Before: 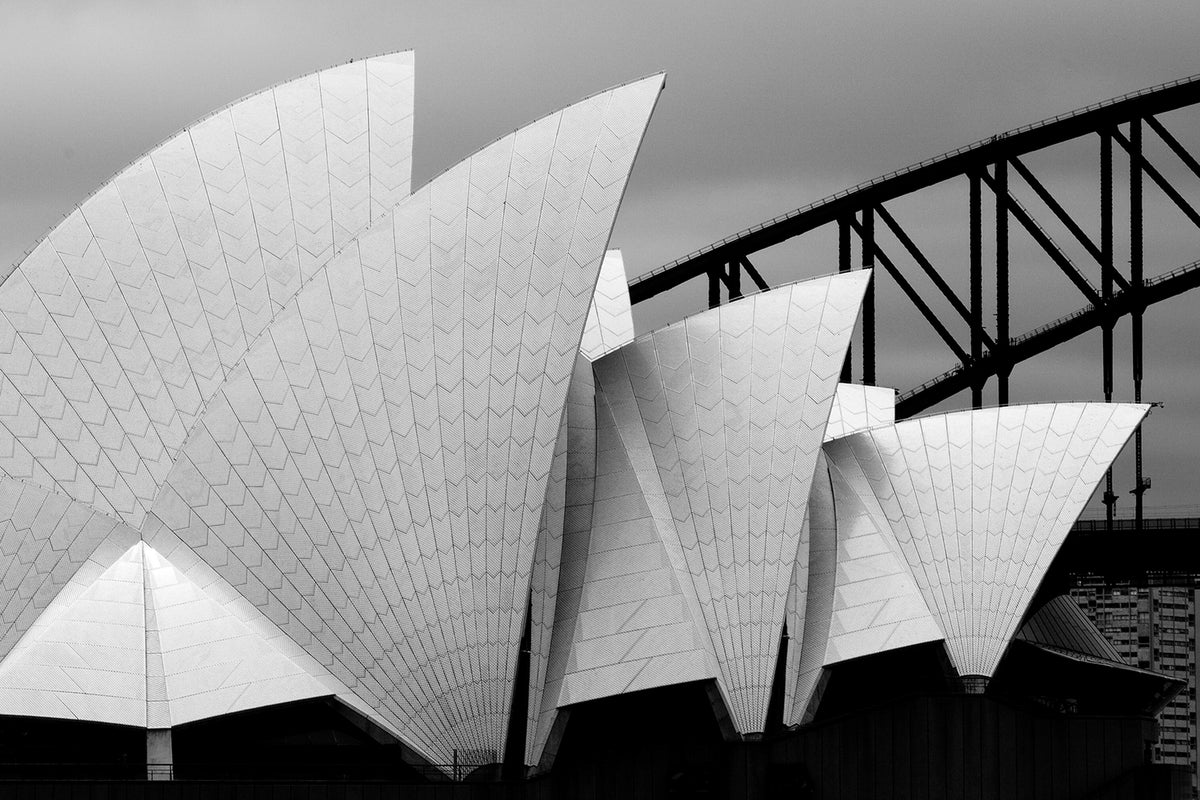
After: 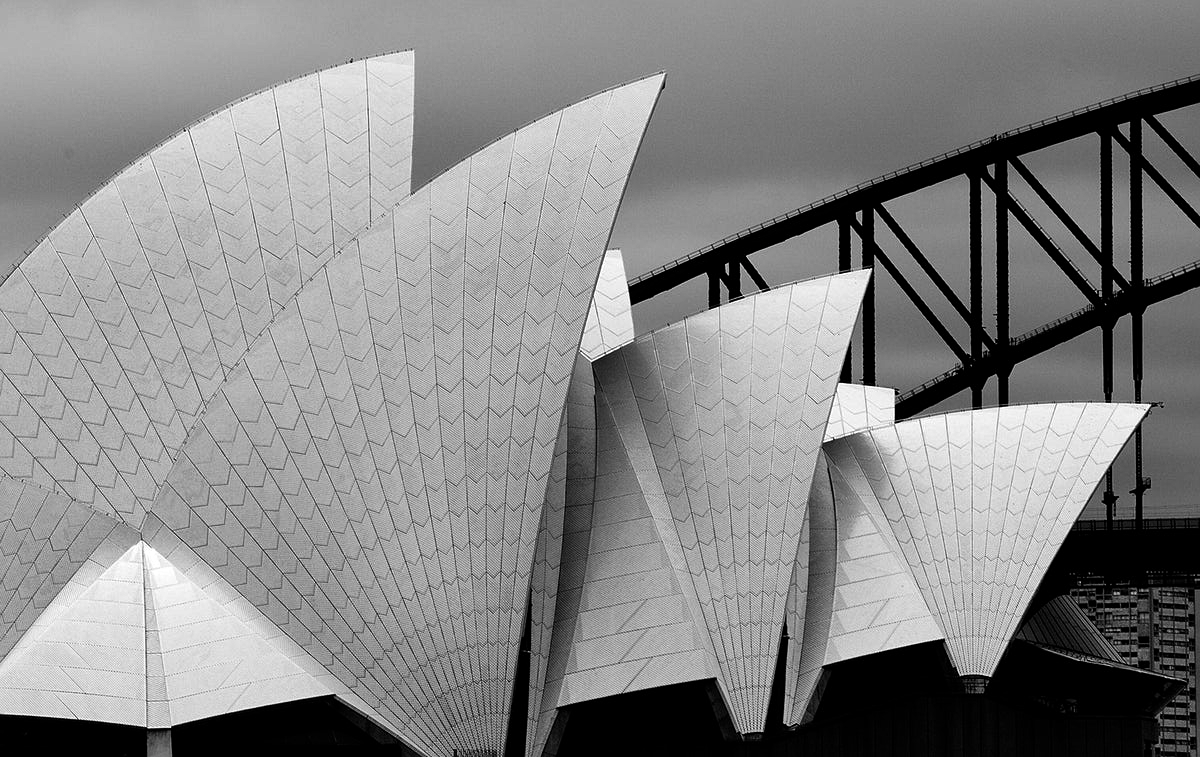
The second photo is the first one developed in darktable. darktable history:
crop and rotate: top 0.013%, bottom 5.296%
sharpen: radius 1.279, amount 0.302, threshold 0.007
contrast brightness saturation: contrast 0.066, brightness -0.125, saturation 0.056
shadows and highlights: low approximation 0.01, soften with gaussian
